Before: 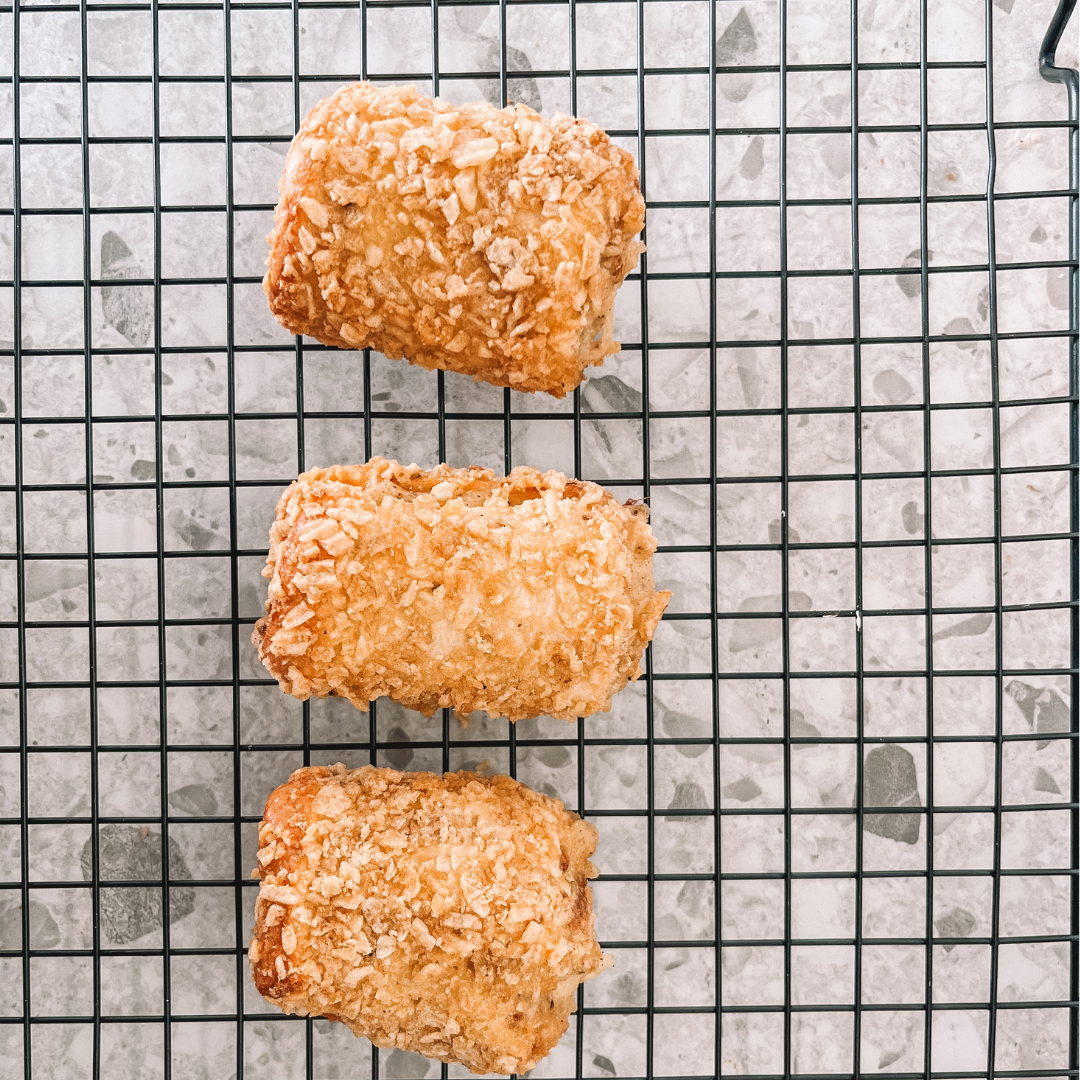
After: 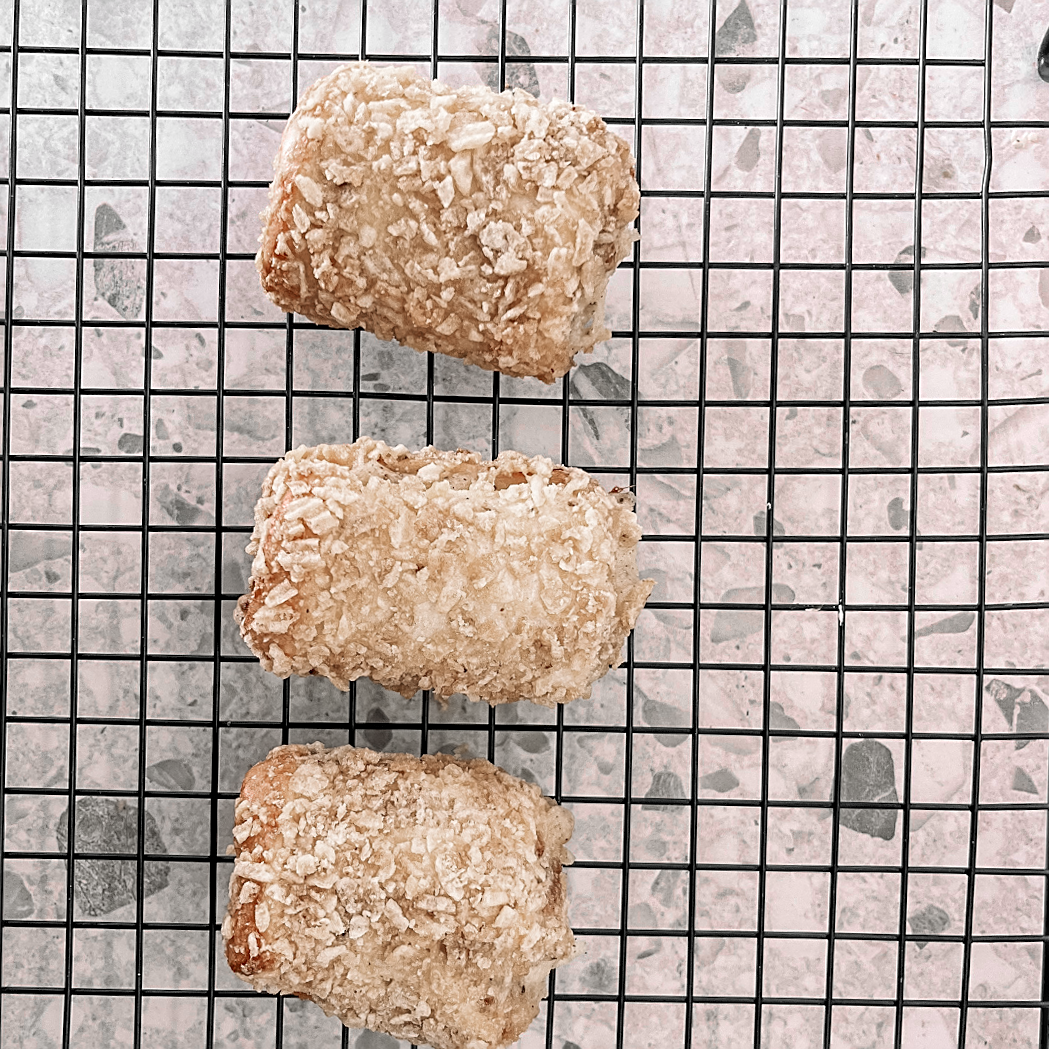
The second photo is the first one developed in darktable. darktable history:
sharpen: amount 0.55
haze removal: compatibility mode true, adaptive false
crop and rotate: angle -1.69°
color zones: curves: ch1 [(0, 0.831) (0.08, 0.771) (0.157, 0.268) (0.241, 0.207) (0.562, -0.005) (0.714, -0.013) (0.876, 0.01) (1, 0.831)]
